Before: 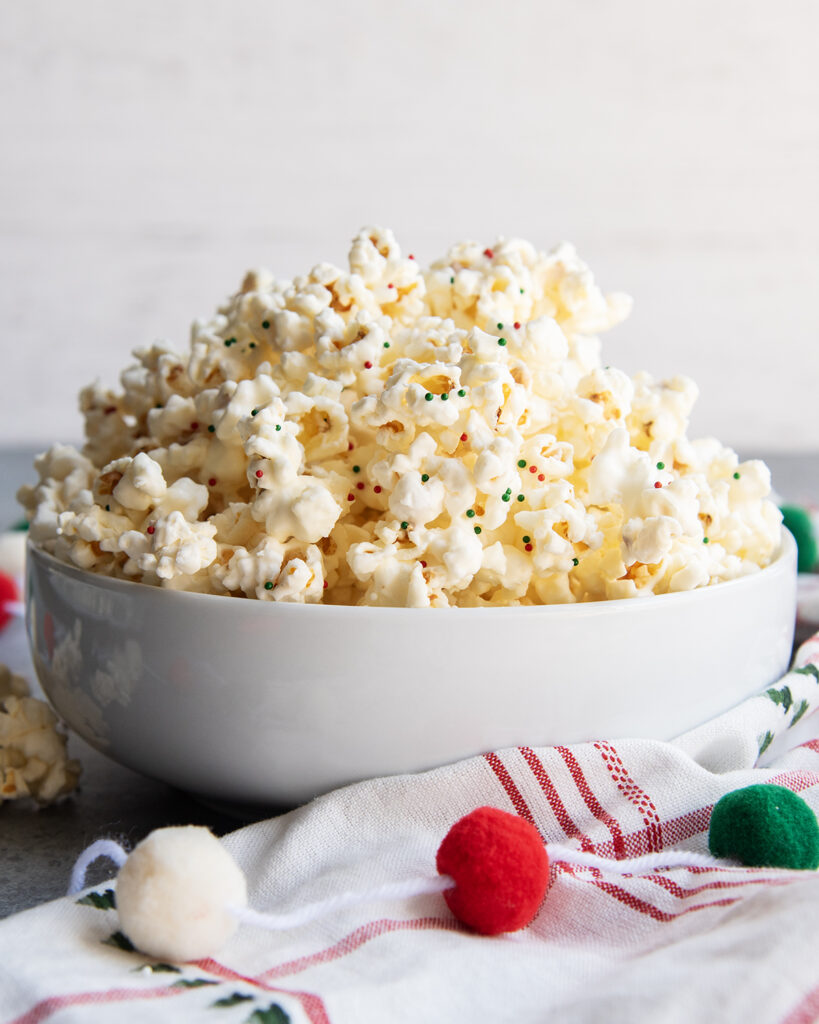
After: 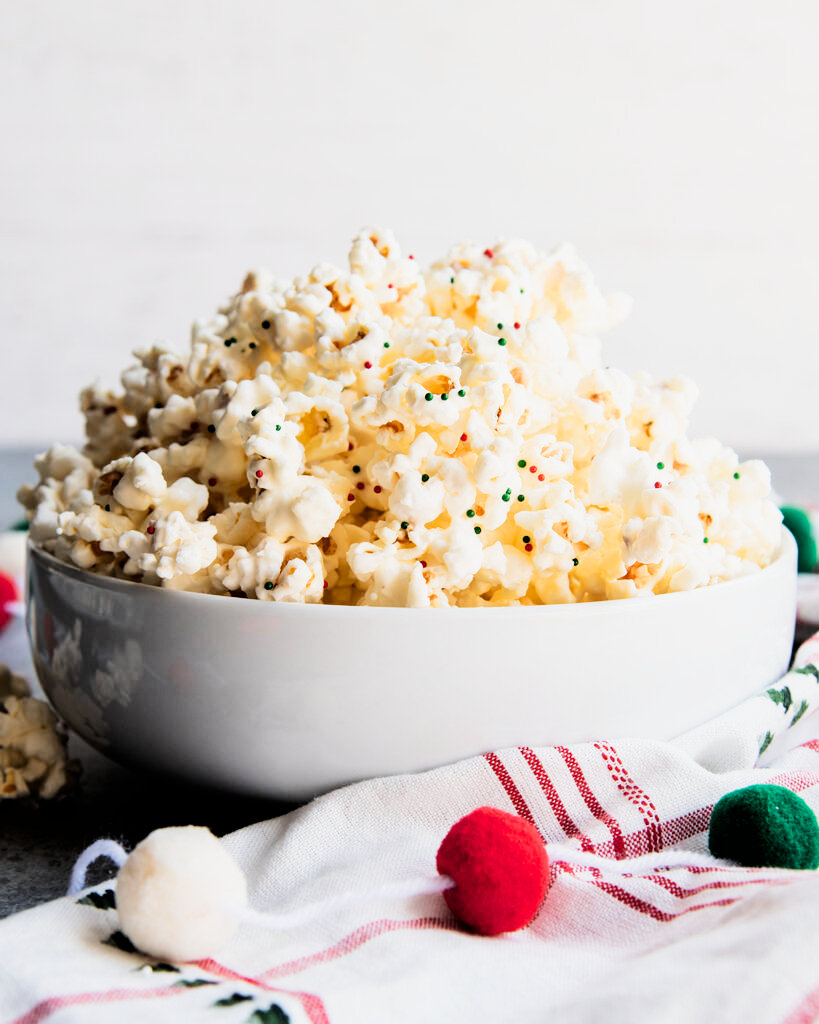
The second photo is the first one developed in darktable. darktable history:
filmic rgb: black relative exposure -5 EV, white relative exposure 3.5 EV, hardness 3.19, contrast 1.4, highlights saturation mix -50%
tone equalizer: -8 EV -0.417 EV, -7 EV -0.389 EV, -6 EV -0.333 EV, -5 EV -0.222 EV, -3 EV 0.222 EV, -2 EV 0.333 EV, -1 EV 0.389 EV, +0 EV 0.417 EV, edges refinement/feathering 500, mask exposure compensation -1.57 EV, preserve details no
